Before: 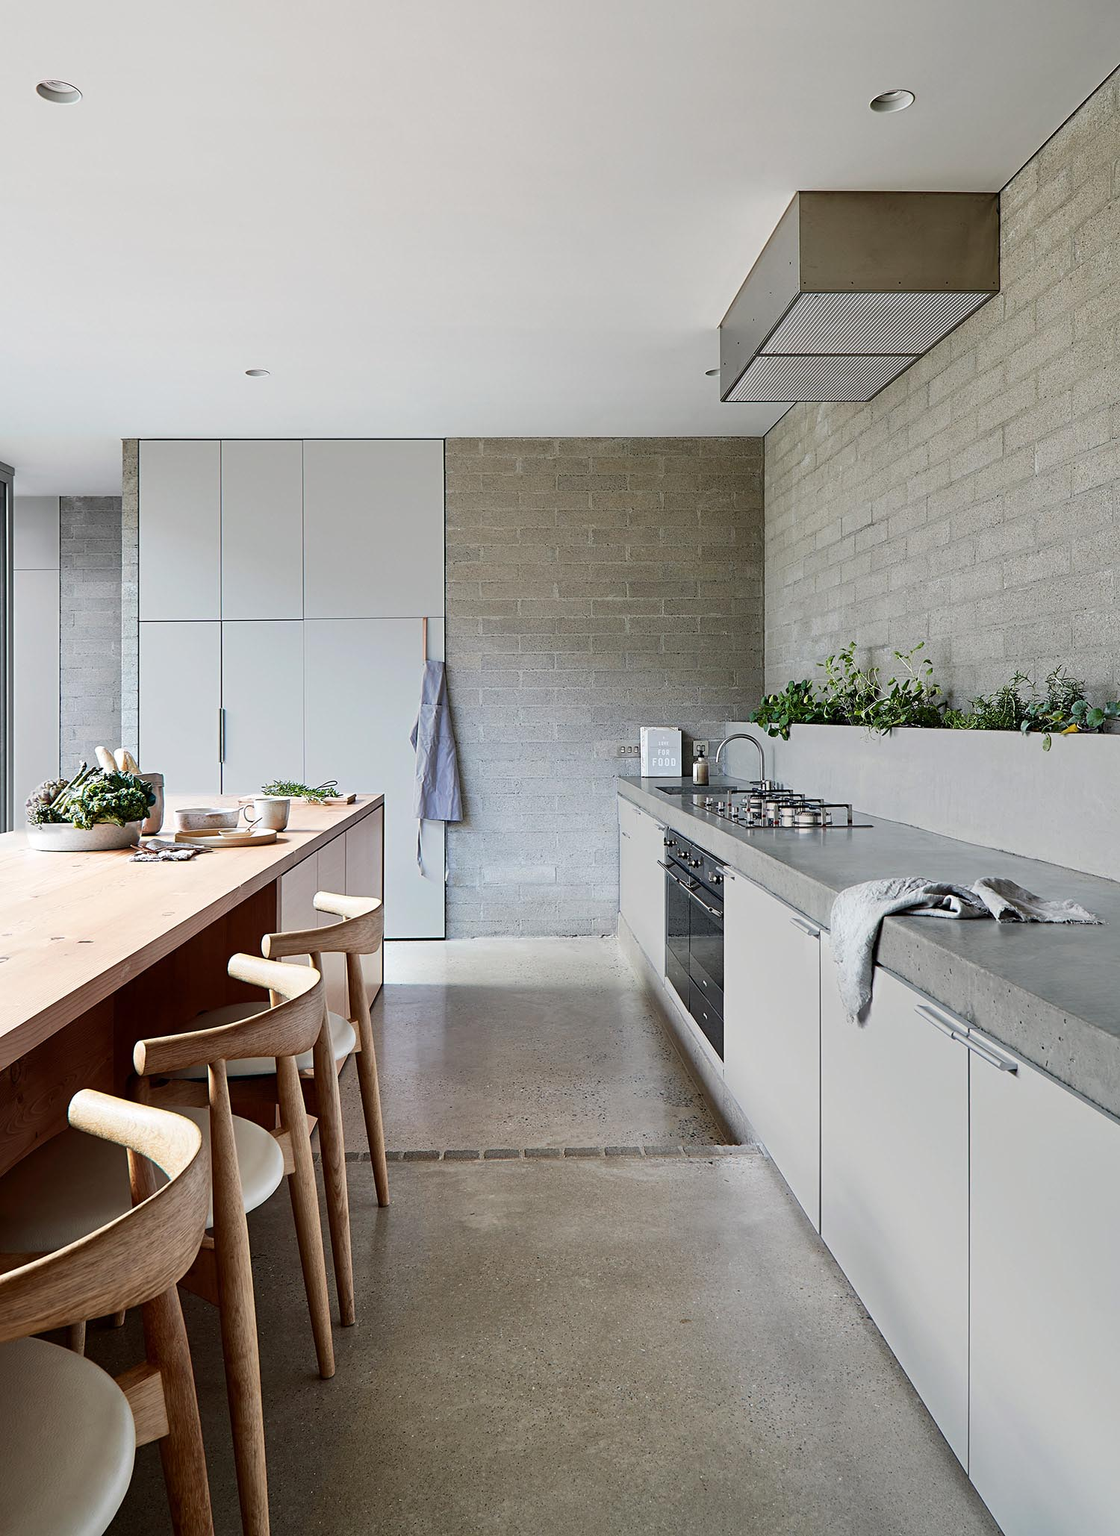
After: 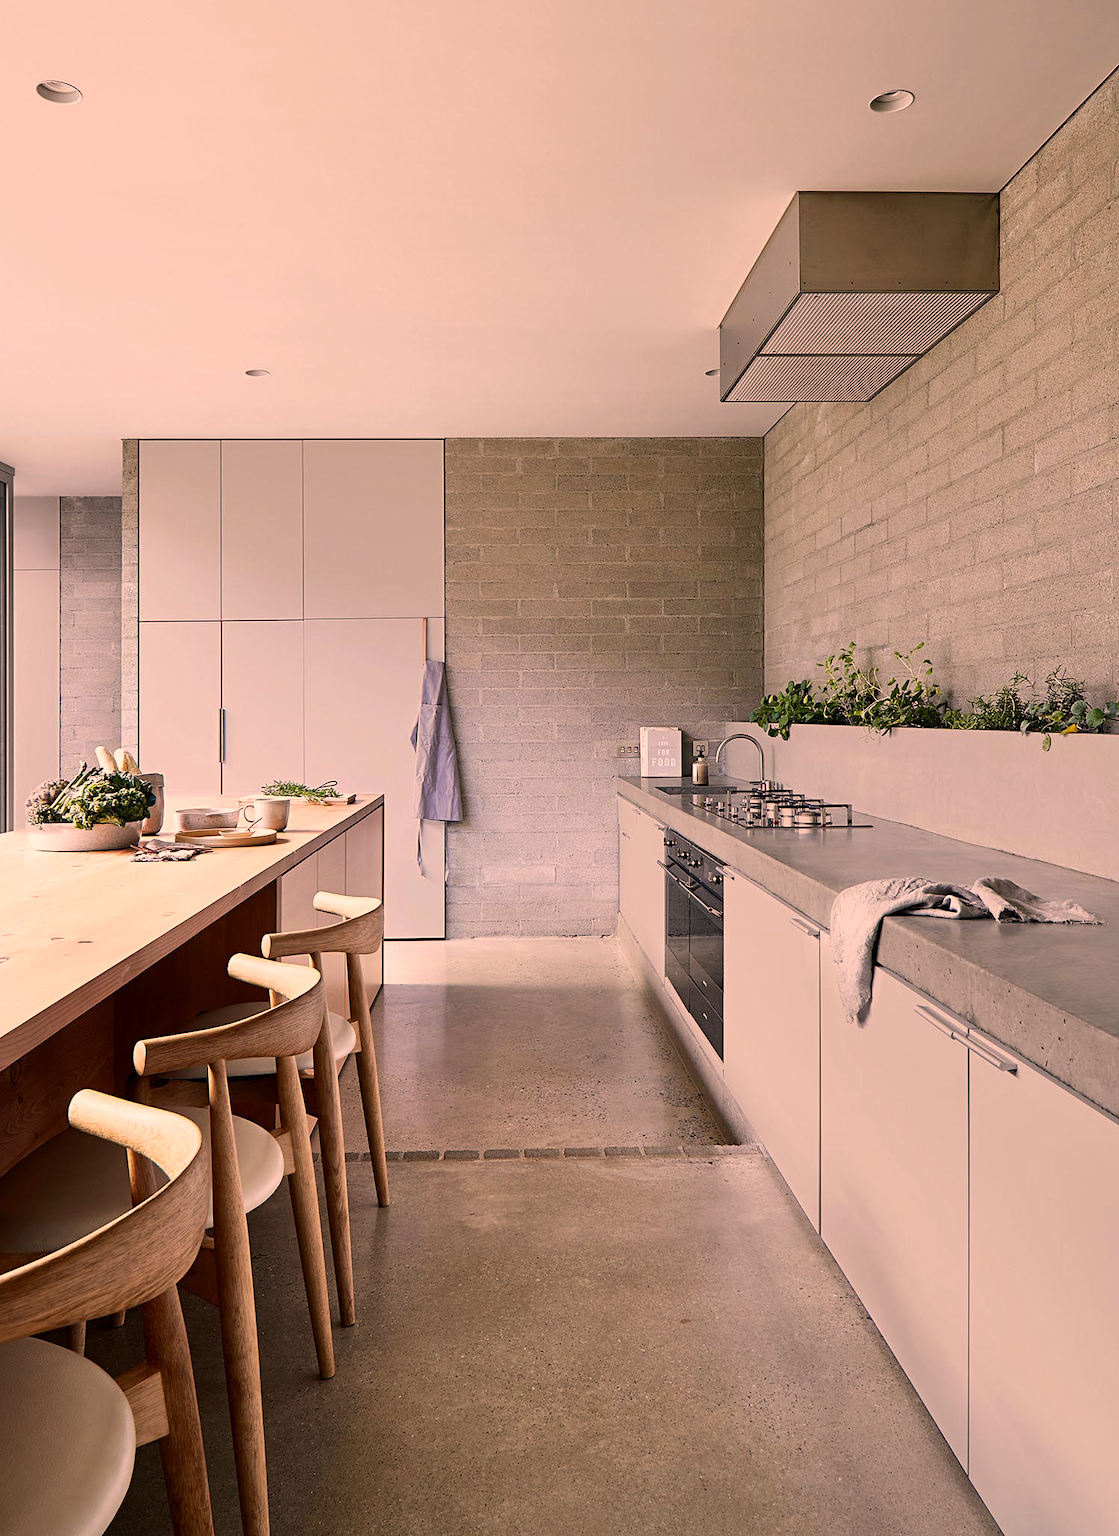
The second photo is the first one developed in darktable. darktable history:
color correction: highlights a* 20.75, highlights b* 19.46
